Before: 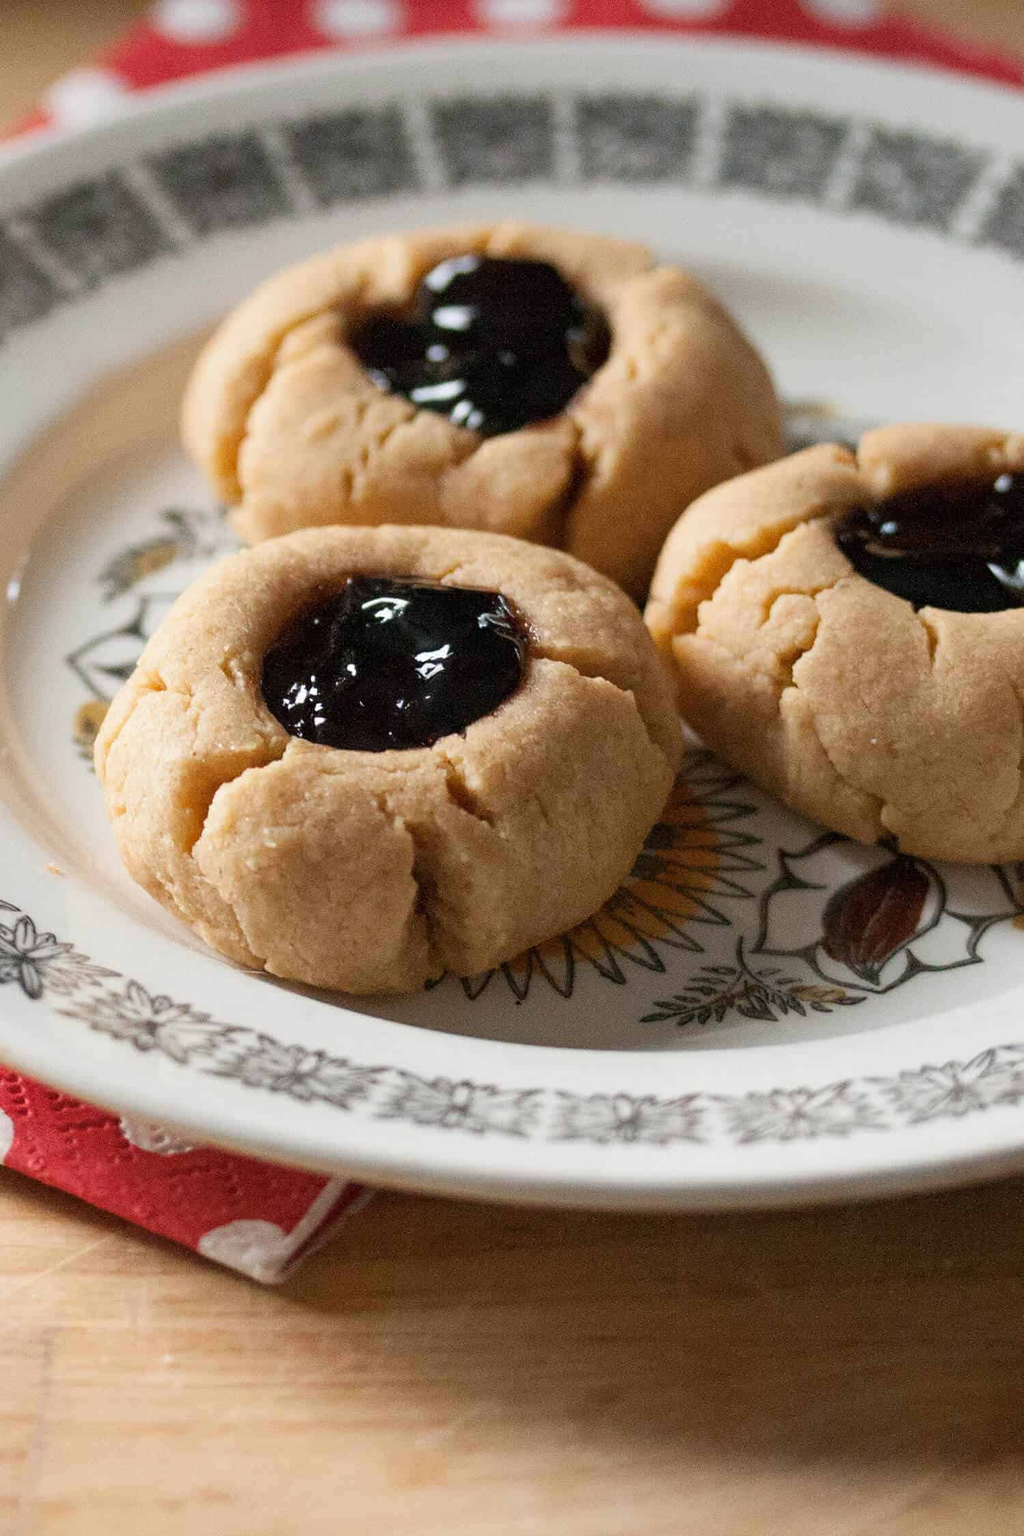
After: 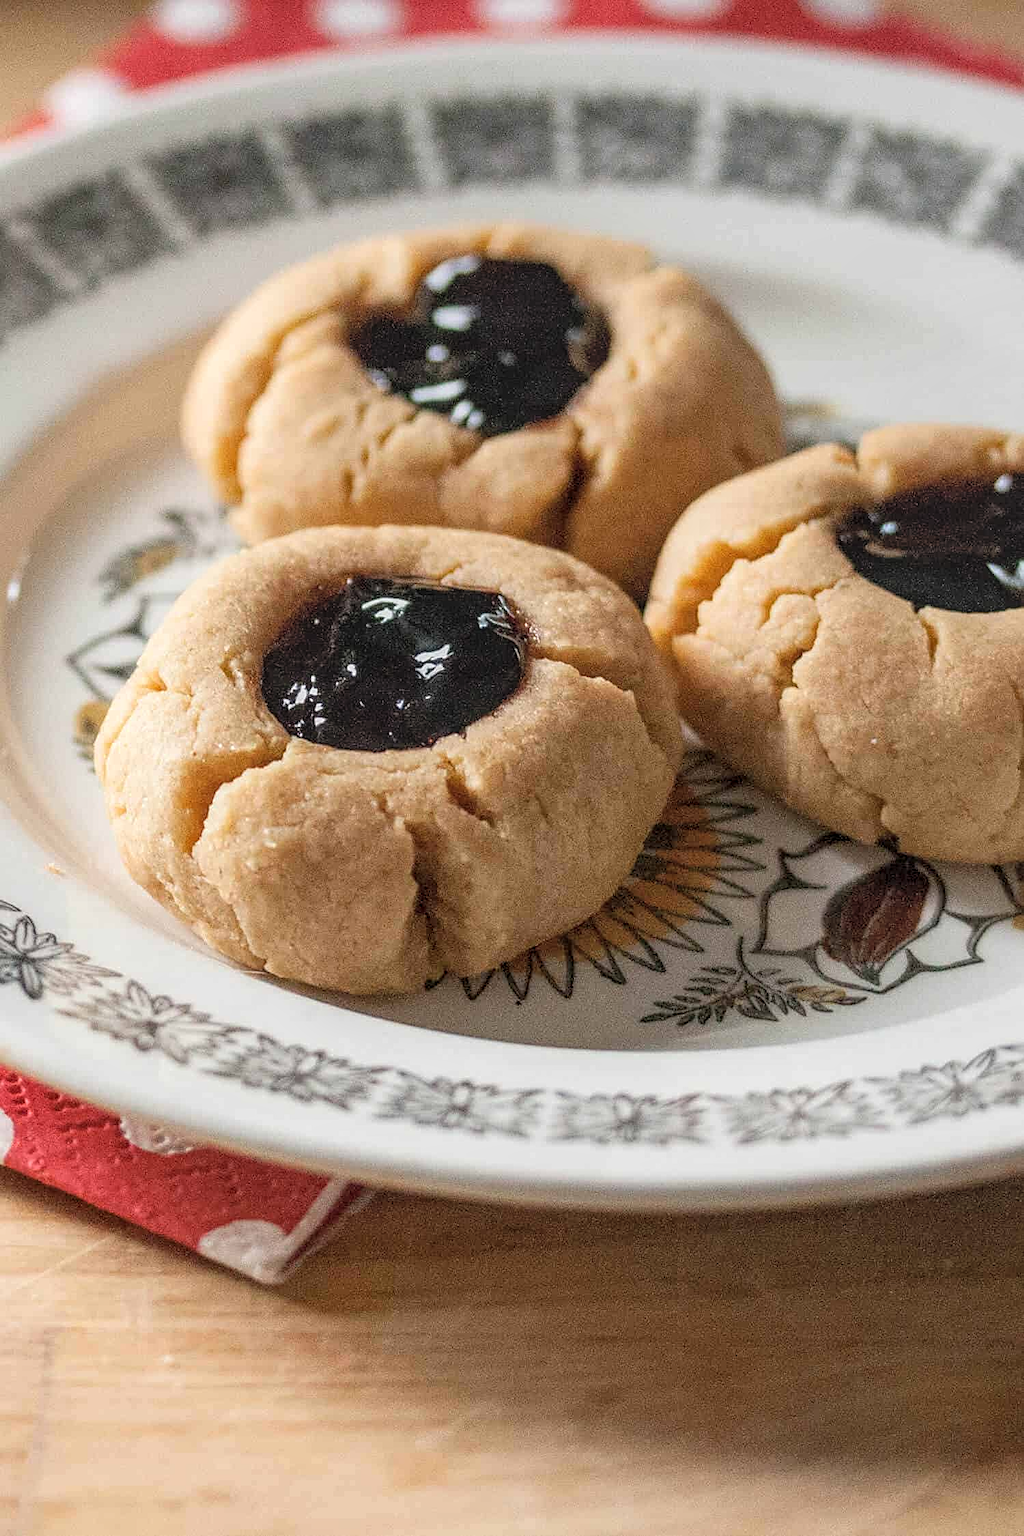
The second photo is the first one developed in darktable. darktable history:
local contrast: highlights 5%, shadows 6%, detail 133%
contrast brightness saturation: brightness 0.118
sharpen: on, module defaults
